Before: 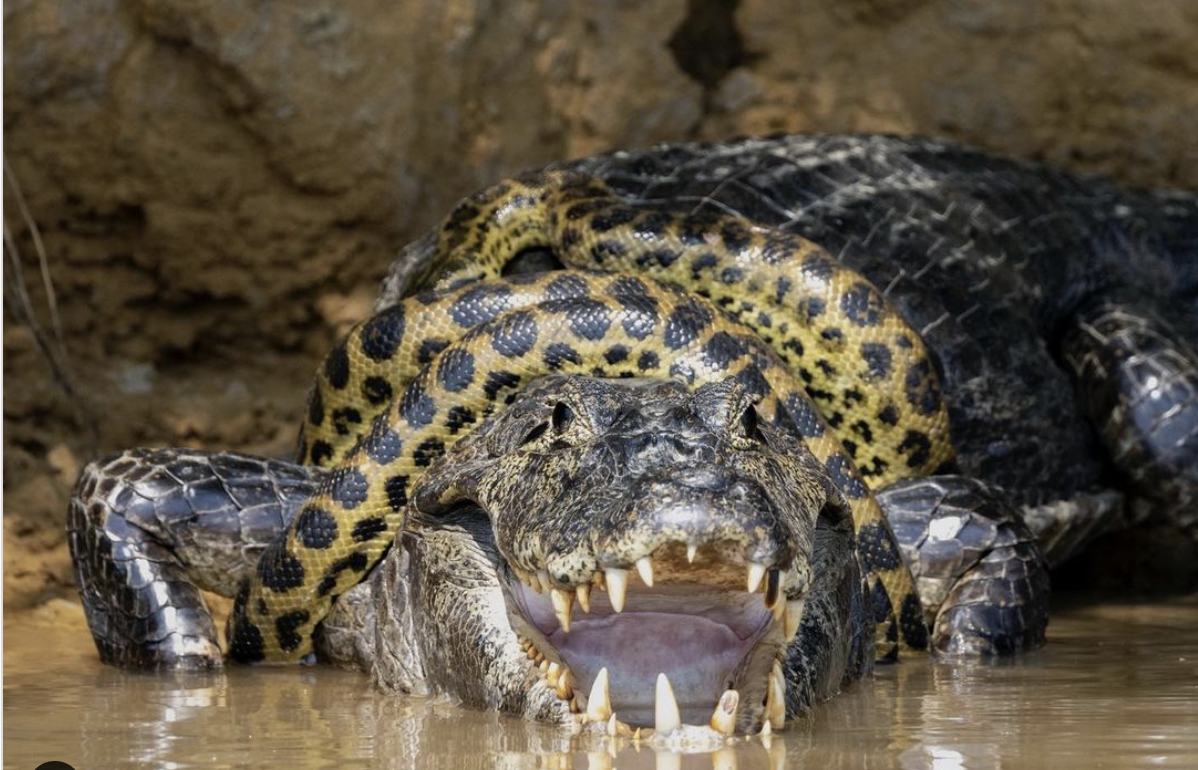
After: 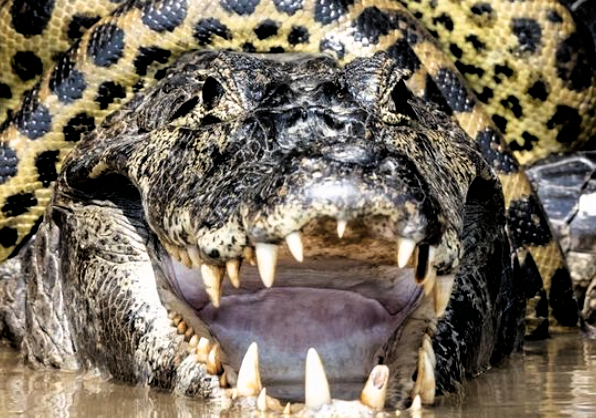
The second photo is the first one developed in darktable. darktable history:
crop: left 29.279%, top 42.209%, right 20.912%, bottom 3.475%
filmic rgb: black relative exposure -3.6 EV, white relative exposure 2.18 EV, hardness 3.62
